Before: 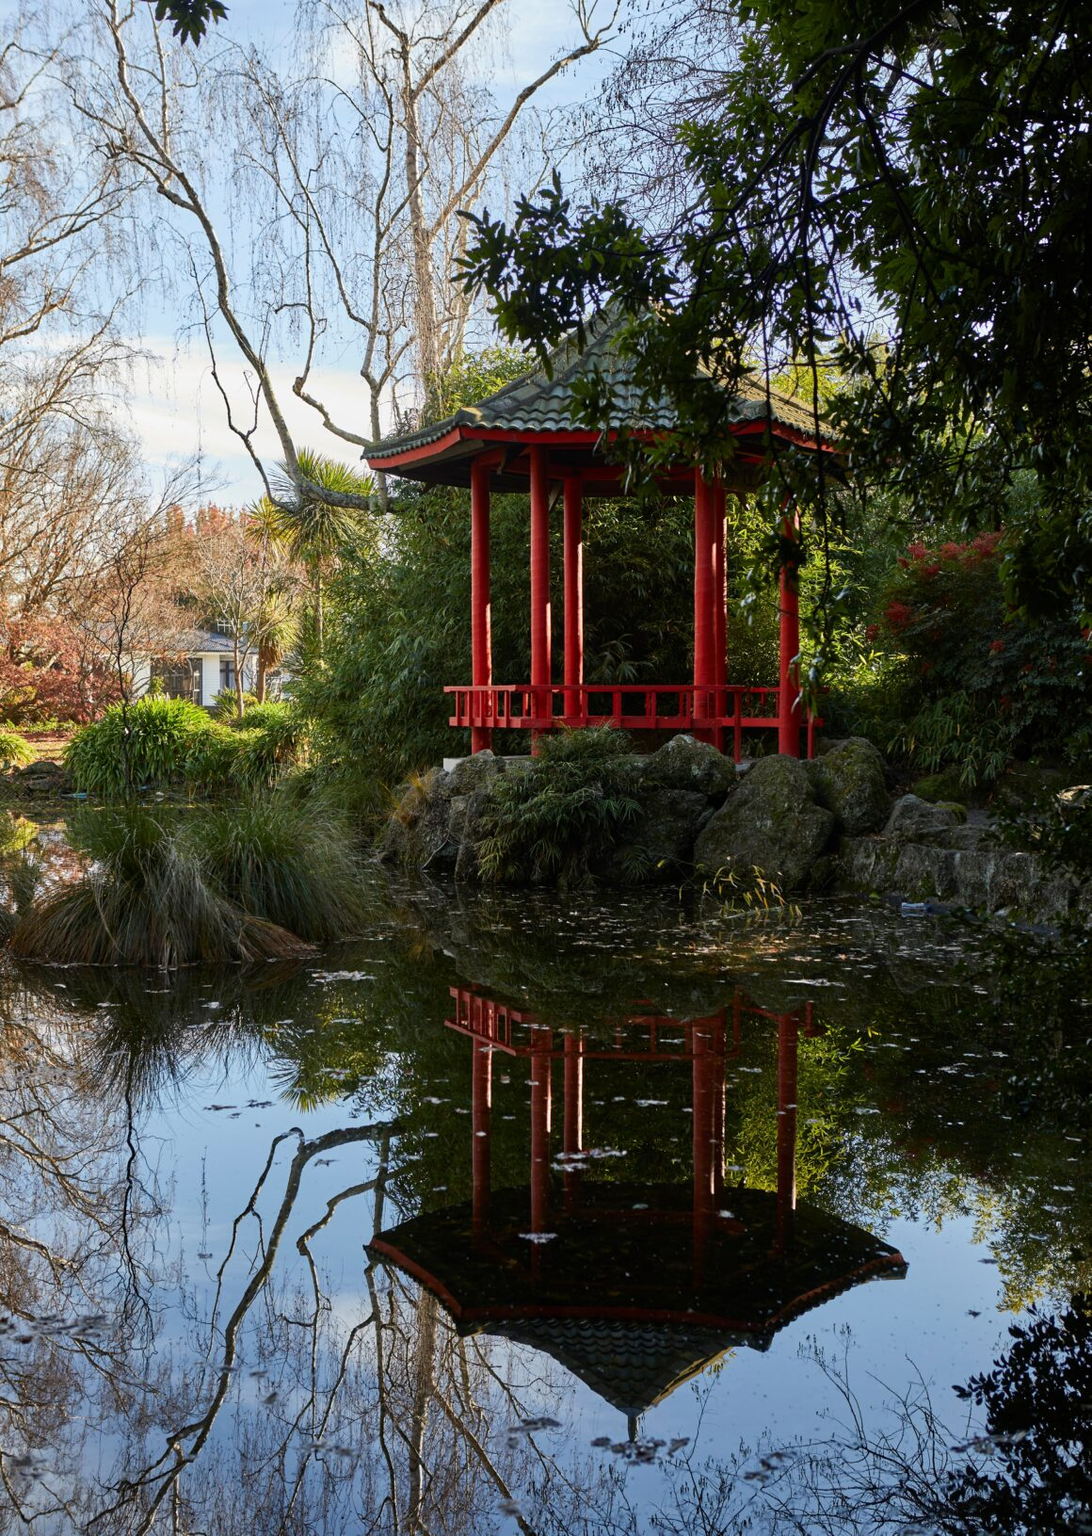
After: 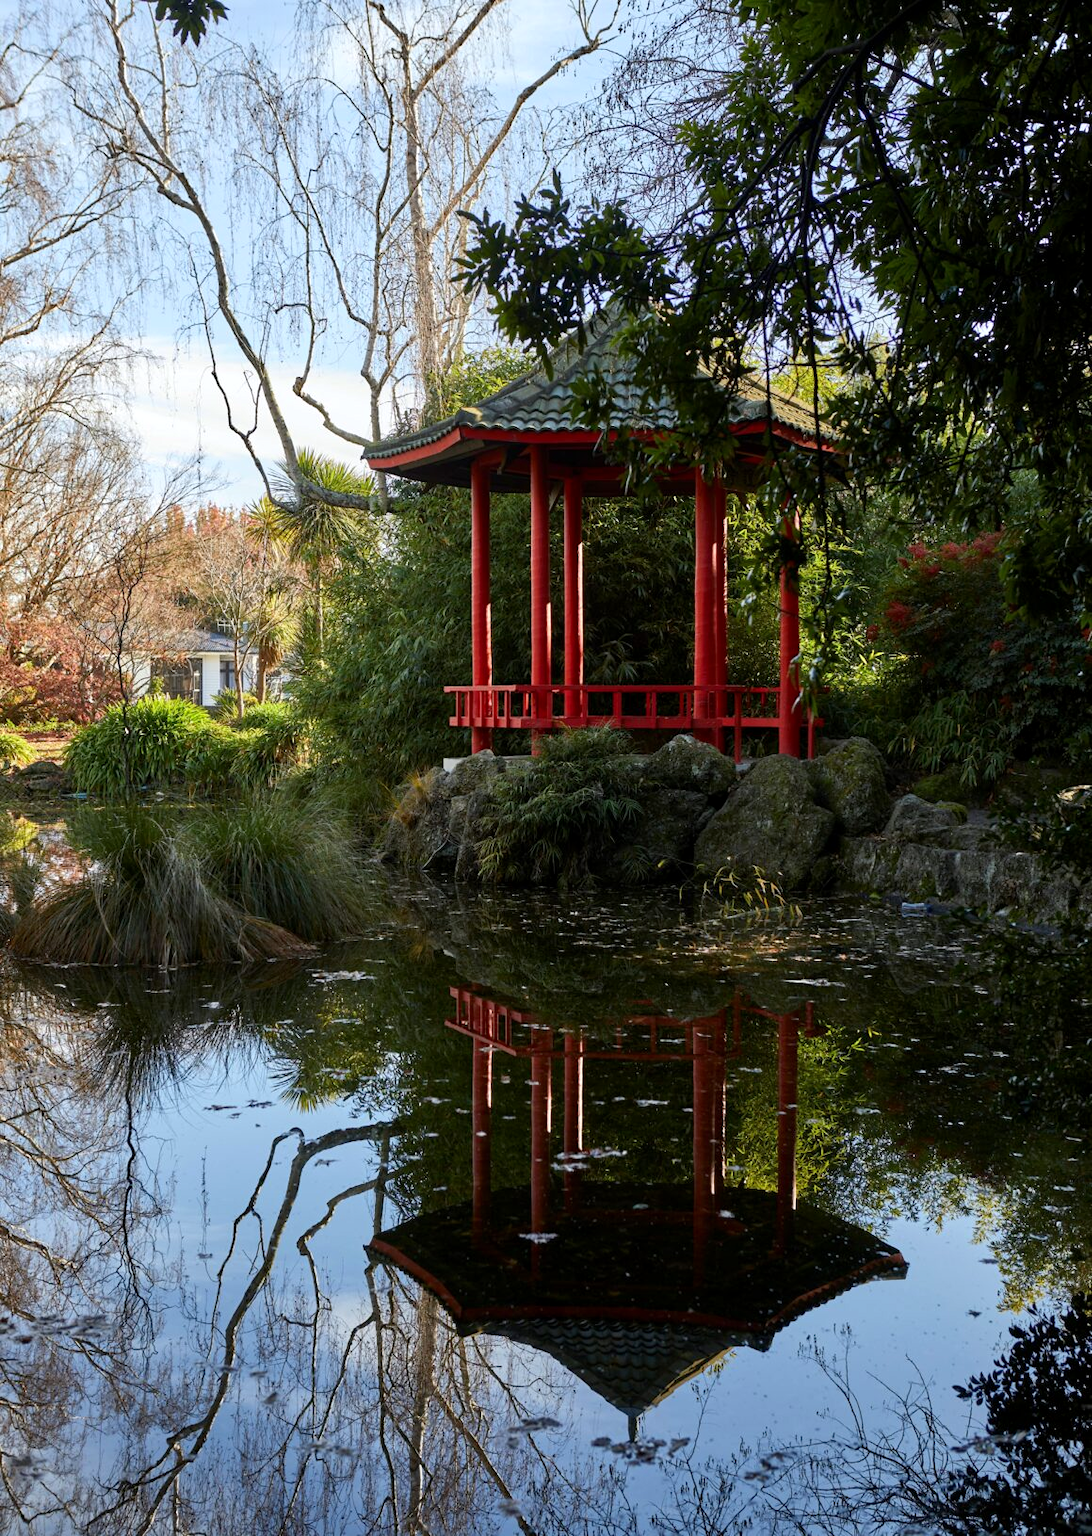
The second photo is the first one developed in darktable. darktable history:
white balance: red 0.988, blue 1.017
exposure: black level correction 0.001, exposure 0.14 EV, compensate highlight preservation false
